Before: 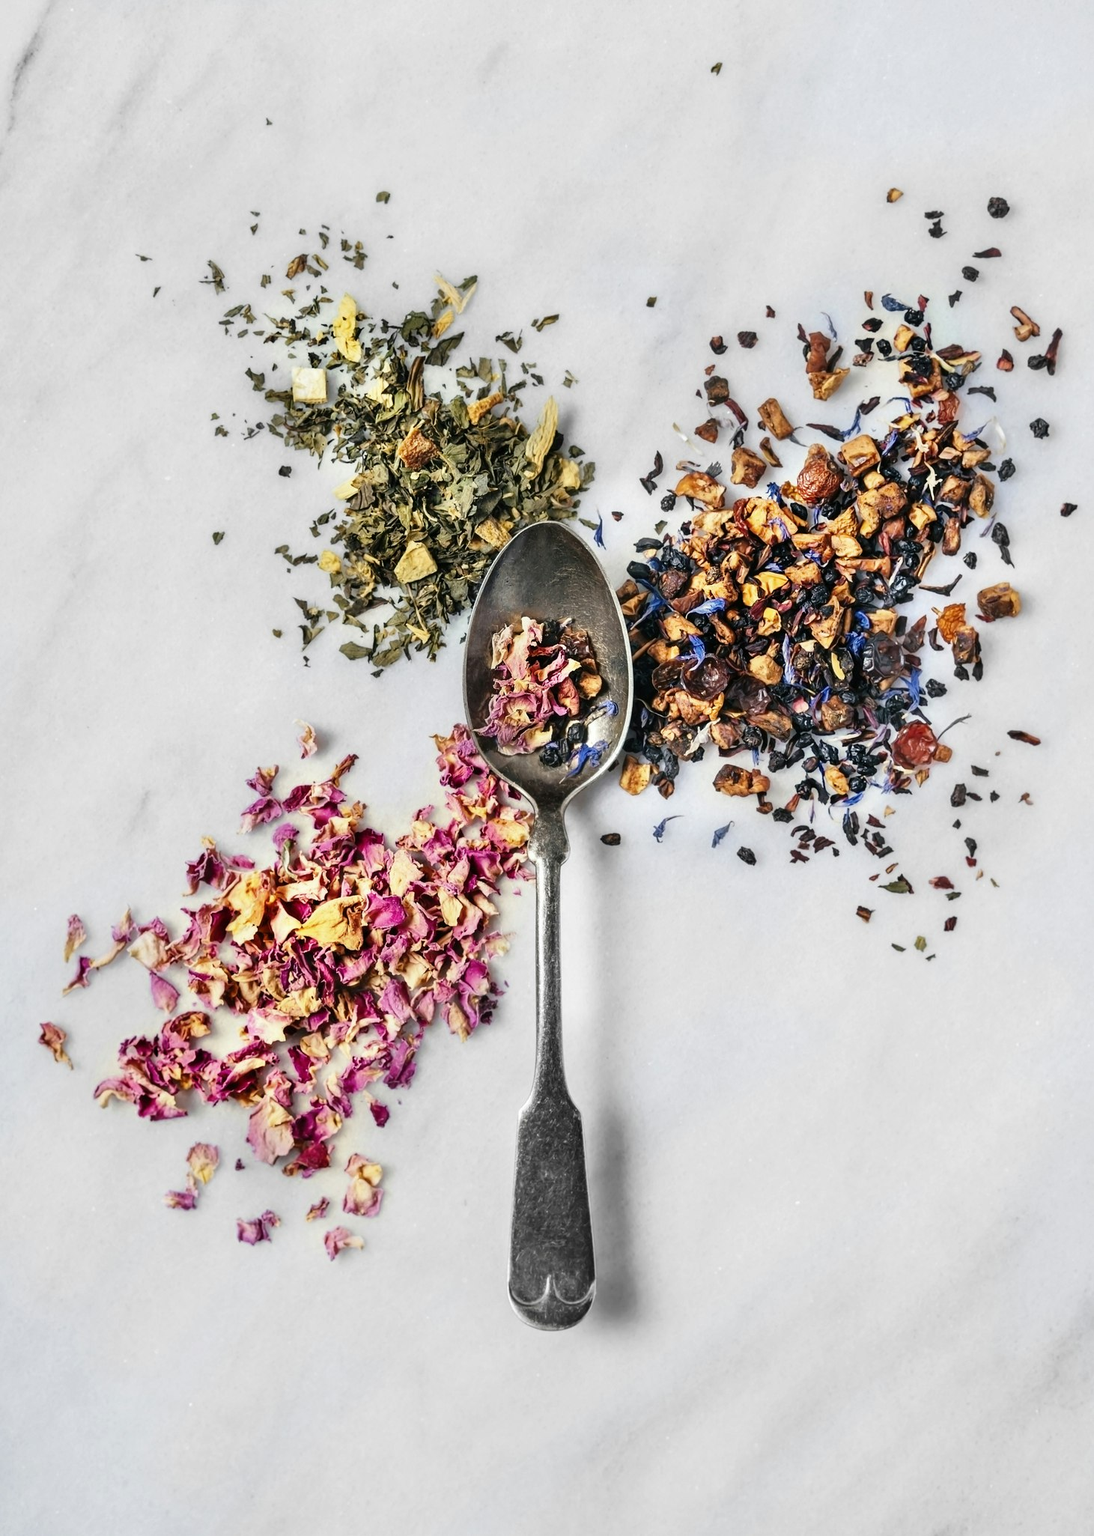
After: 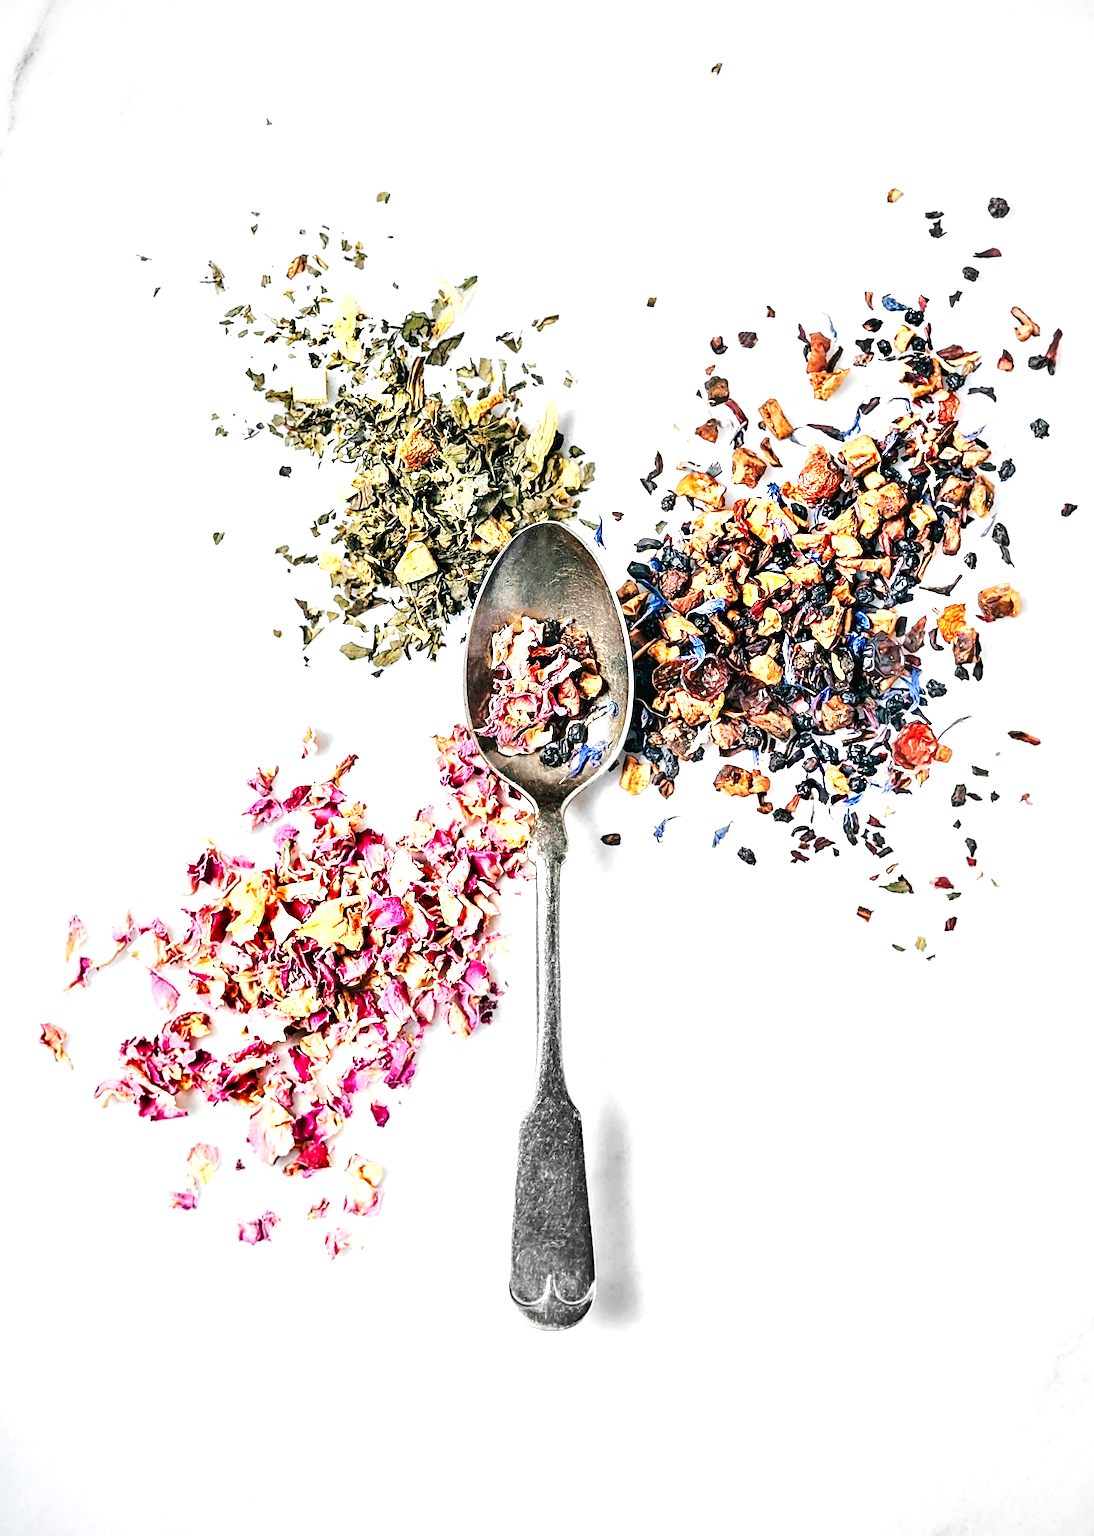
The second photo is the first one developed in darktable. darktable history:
tone curve: curves: ch0 [(0, 0) (0.003, 0.014) (0.011, 0.019) (0.025, 0.026) (0.044, 0.037) (0.069, 0.053) (0.1, 0.083) (0.136, 0.121) (0.177, 0.163) (0.224, 0.22) (0.277, 0.281) (0.335, 0.354) (0.399, 0.436) (0.468, 0.526) (0.543, 0.612) (0.623, 0.706) (0.709, 0.79) (0.801, 0.858) (0.898, 0.925) (1, 1)], preserve colors none
exposure: black level correction 0, exposure 1.1 EV, compensate exposure bias true, compensate highlight preservation false
tone equalizer: on, module defaults
vignetting: fall-off radius 45%, brightness -0.33
sharpen: on, module defaults
